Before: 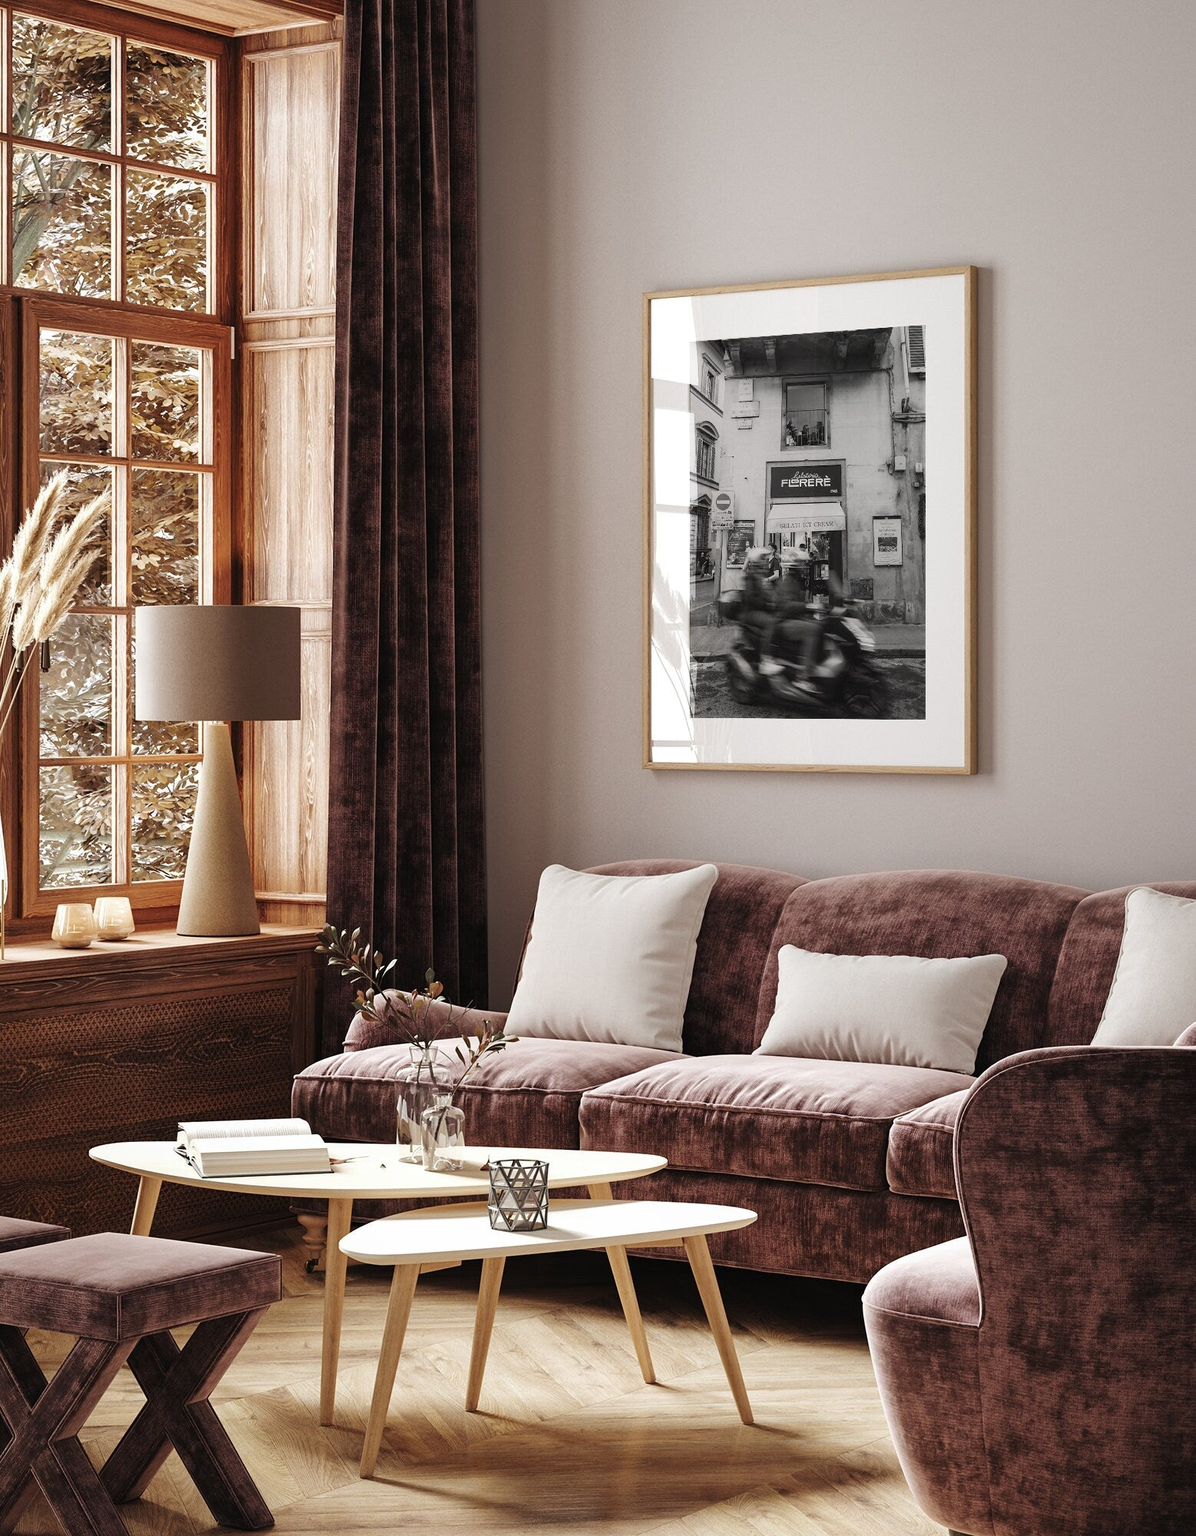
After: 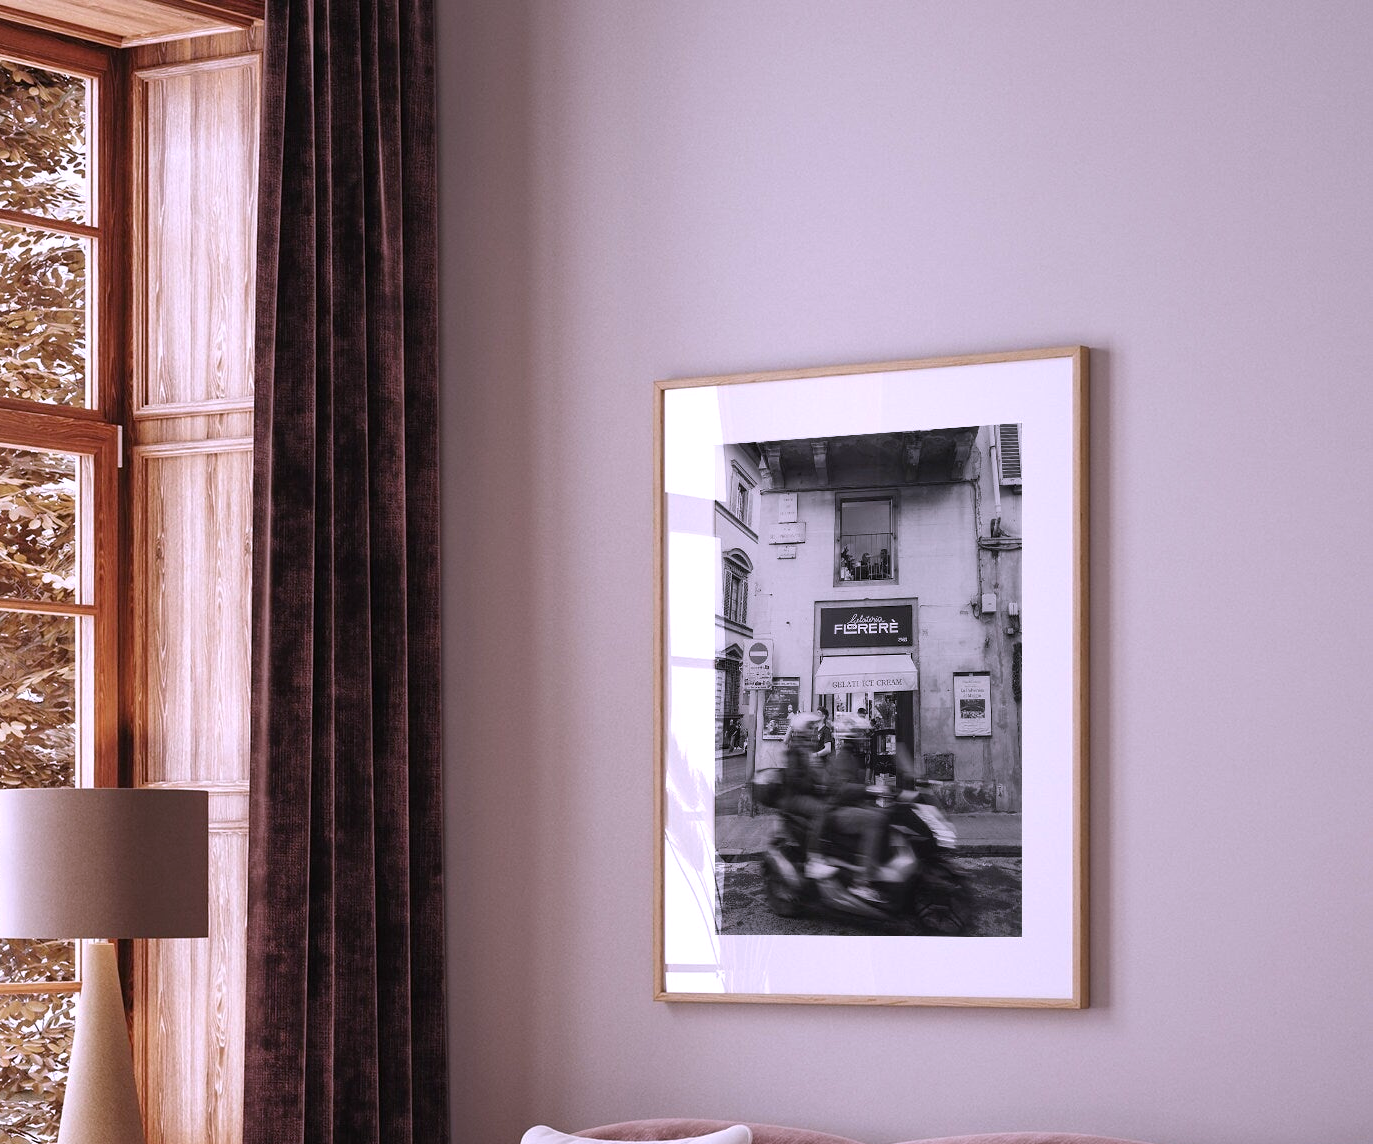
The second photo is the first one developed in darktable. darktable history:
crop and rotate: left 11.812%, bottom 42.776%
white balance: red 1.042, blue 1.17
